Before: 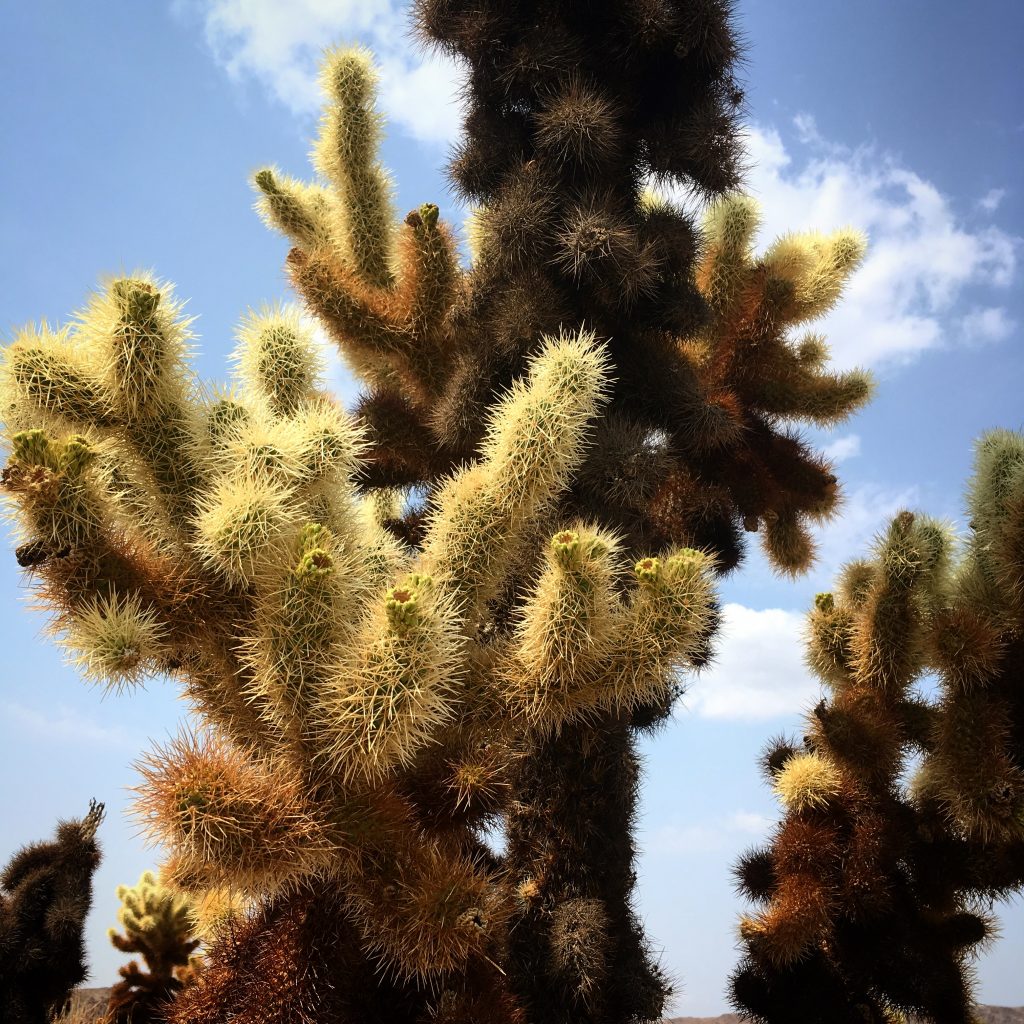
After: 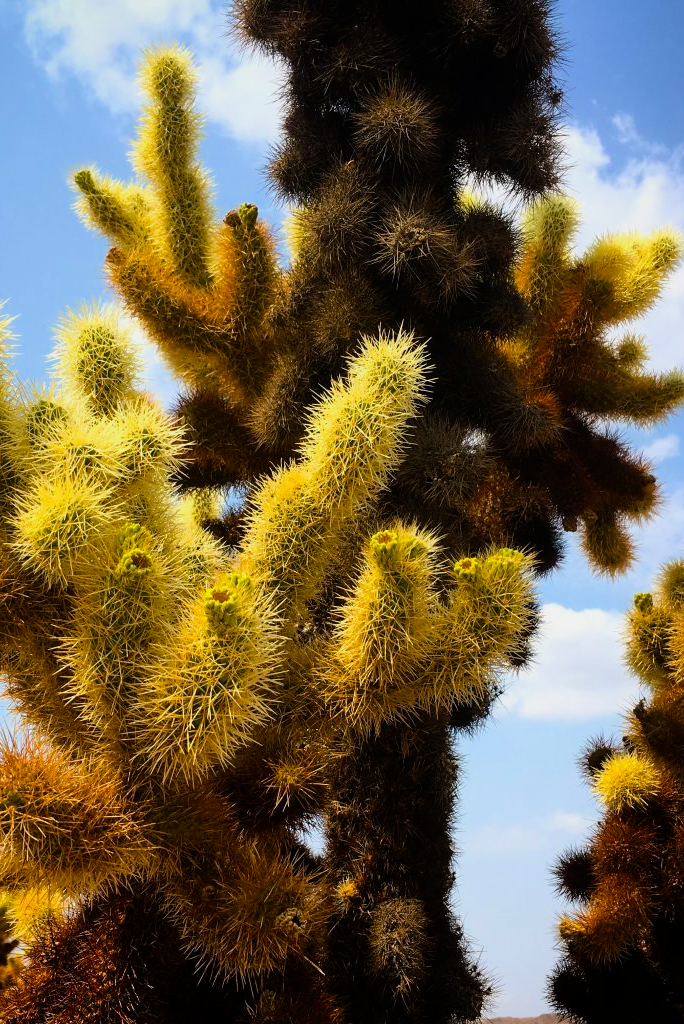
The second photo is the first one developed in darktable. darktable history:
filmic rgb: black relative exposure -9.5 EV, white relative exposure 3.02 EV, hardness 6.12
crop and rotate: left 17.732%, right 15.423%
color balance rgb: linear chroma grading › global chroma 15%, perceptual saturation grading › global saturation 30%
